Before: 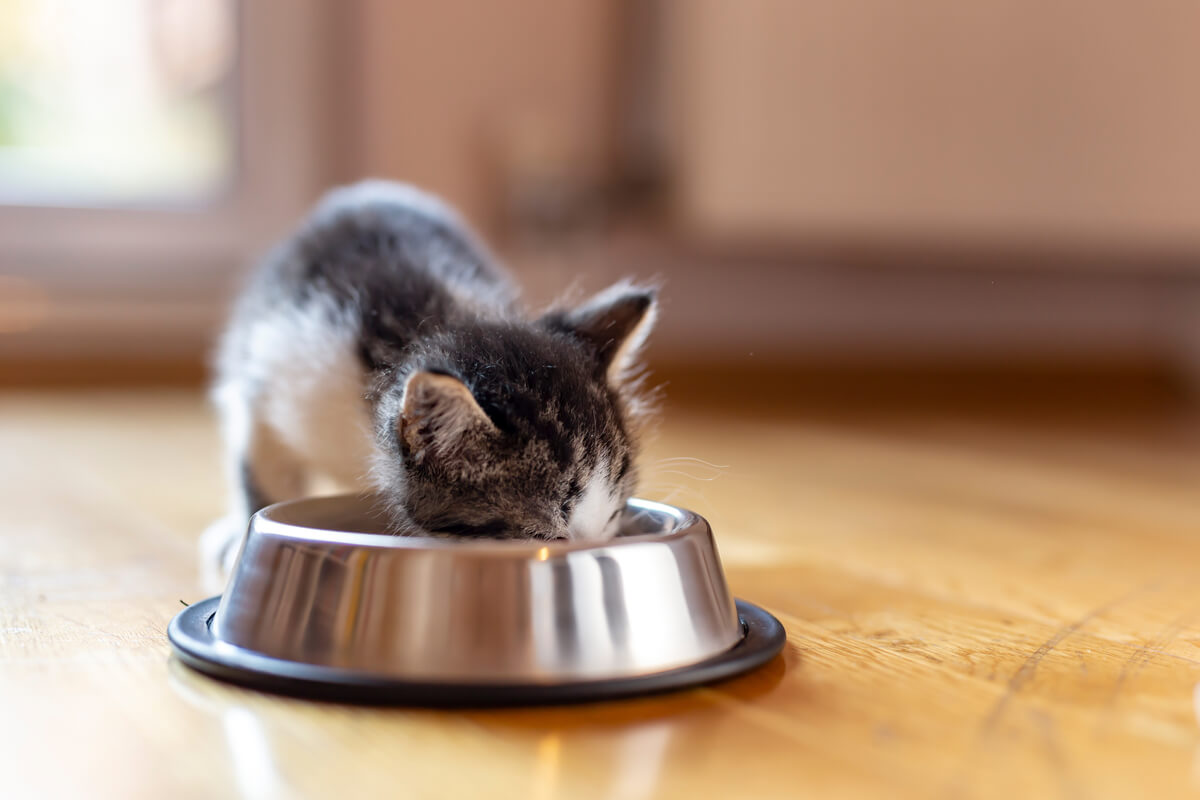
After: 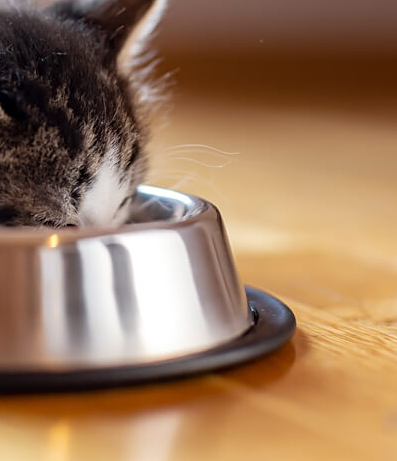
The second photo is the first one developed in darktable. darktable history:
crop: left 40.878%, top 39.176%, right 25.993%, bottom 3.081%
sharpen: amount 0.2
